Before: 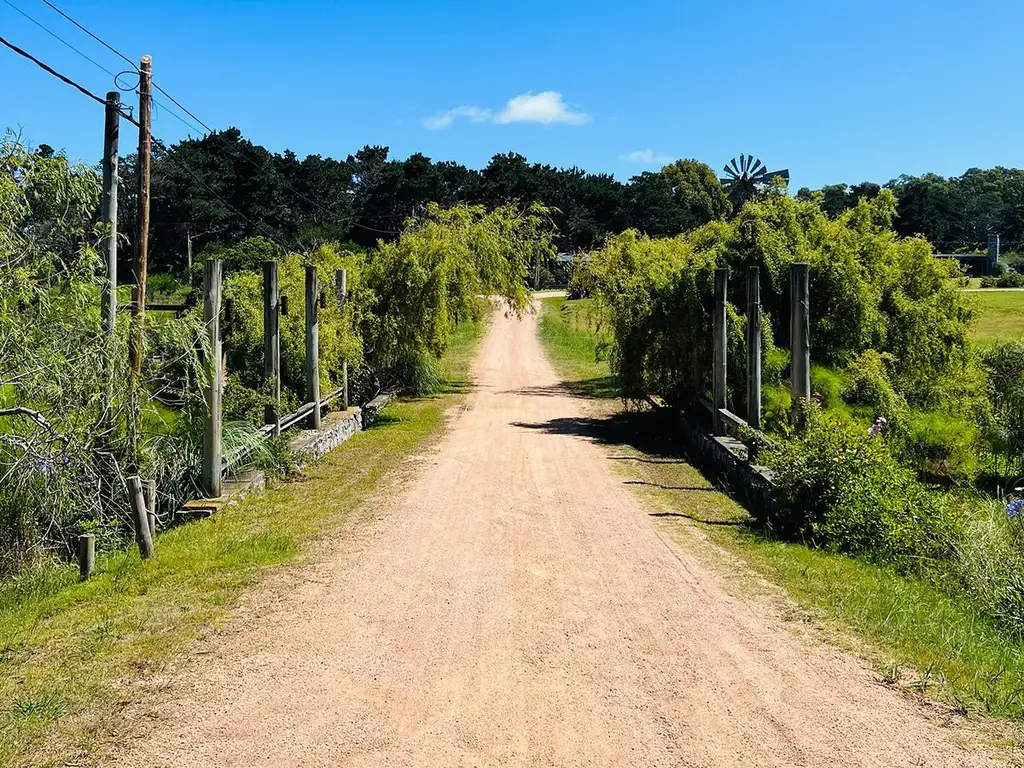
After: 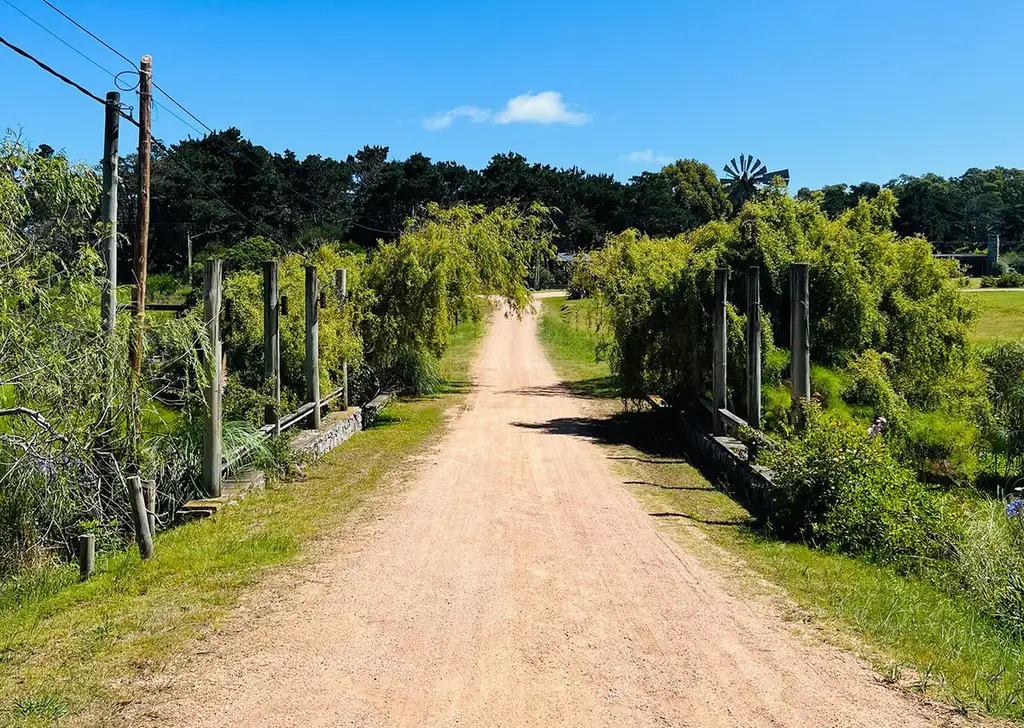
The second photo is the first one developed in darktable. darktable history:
crop and rotate: top 0%, bottom 5.097%
rotate and perspective: automatic cropping original format, crop left 0, crop top 0
